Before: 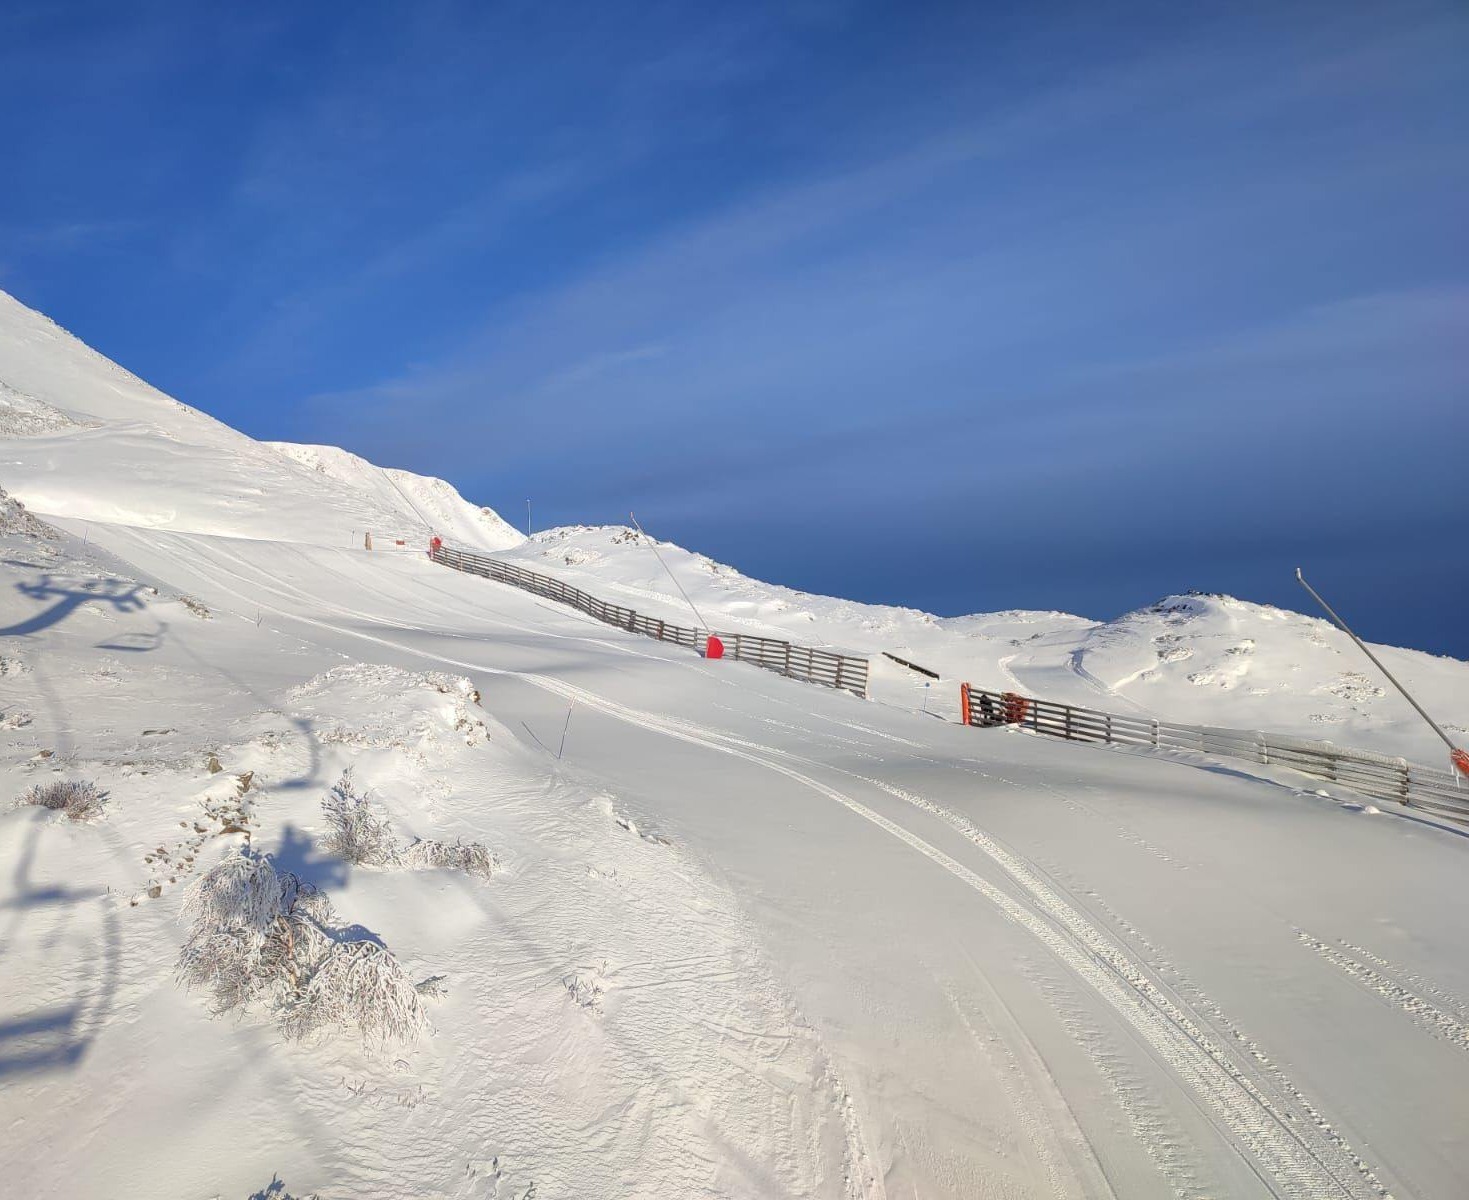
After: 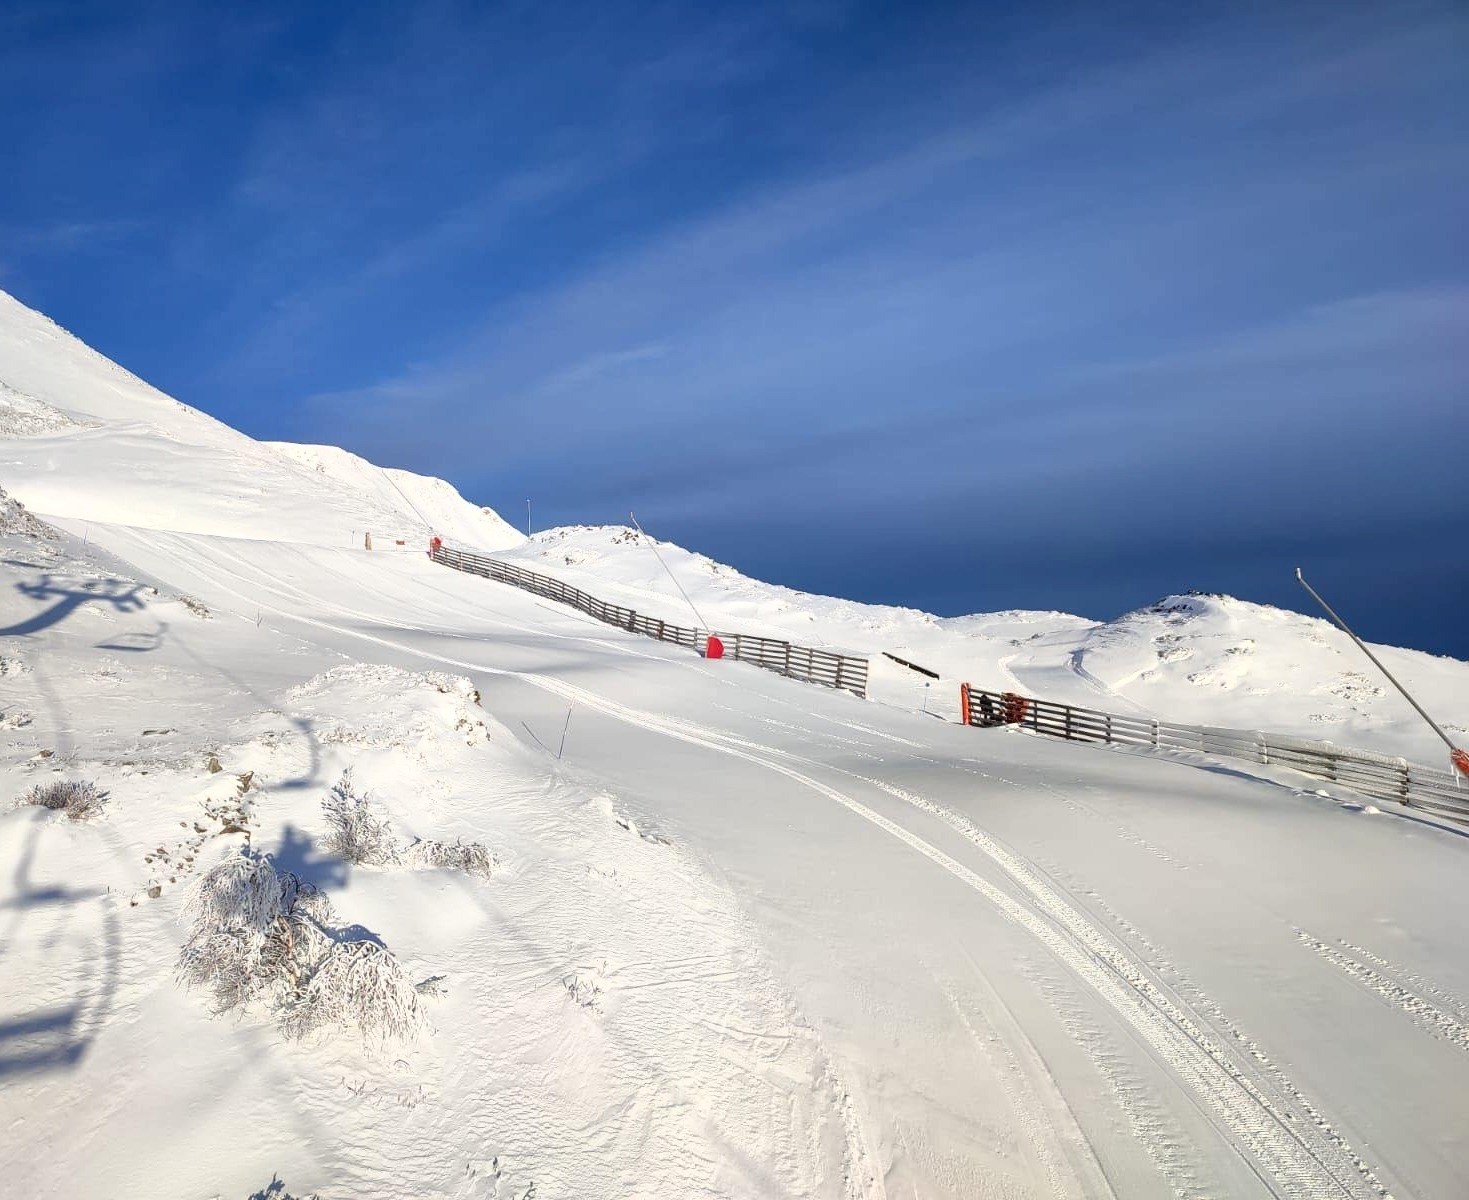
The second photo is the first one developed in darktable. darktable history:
tone curve: curves: ch0 [(0, 0) (0.003, 0.023) (0.011, 0.024) (0.025, 0.028) (0.044, 0.035) (0.069, 0.043) (0.1, 0.052) (0.136, 0.063) (0.177, 0.094) (0.224, 0.145) (0.277, 0.209) (0.335, 0.281) (0.399, 0.364) (0.468, 0.453) (0.543, 0.553) (0.623, 0.66) (0.709, 0.767) (0.801, 0.88) (0.898, 0.968) (1, 1)], color space Lab, independent channels, preserve colors none
